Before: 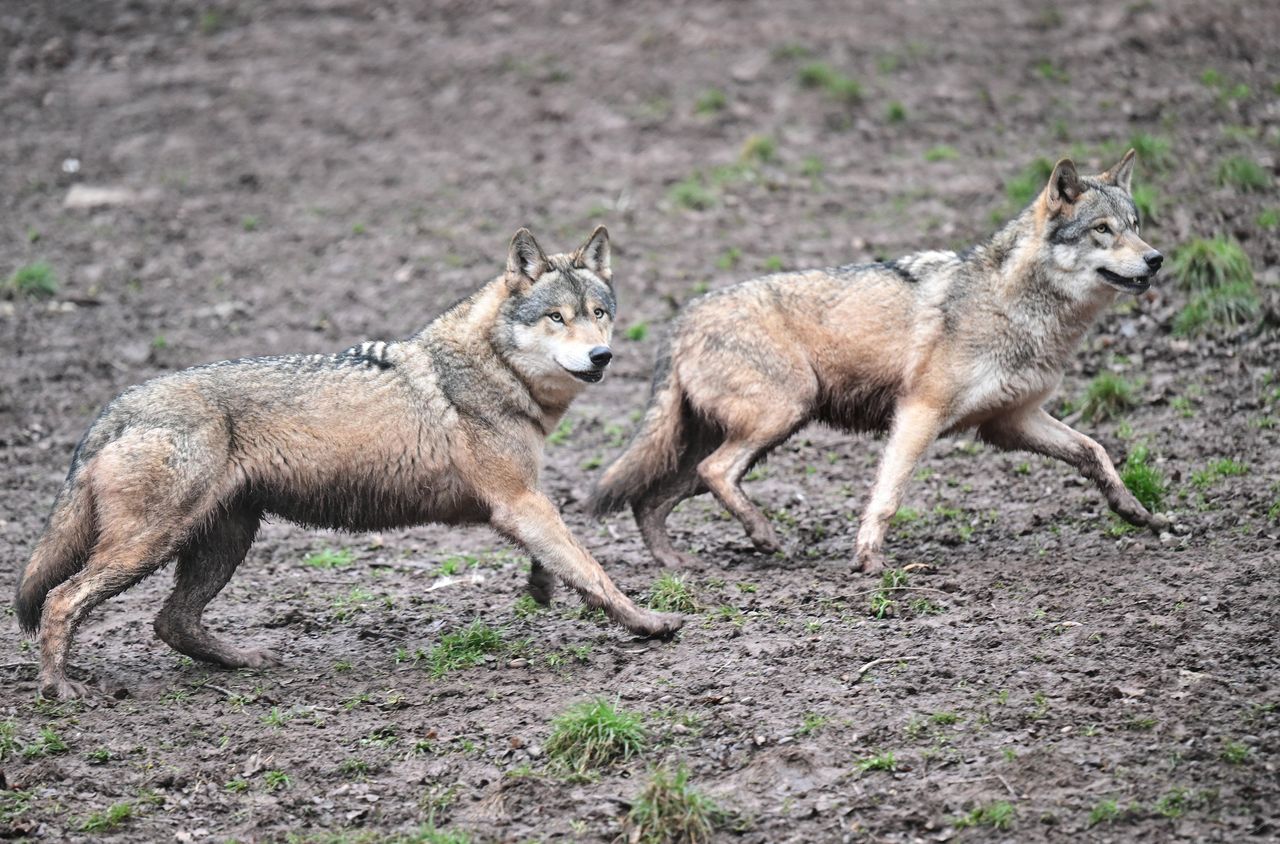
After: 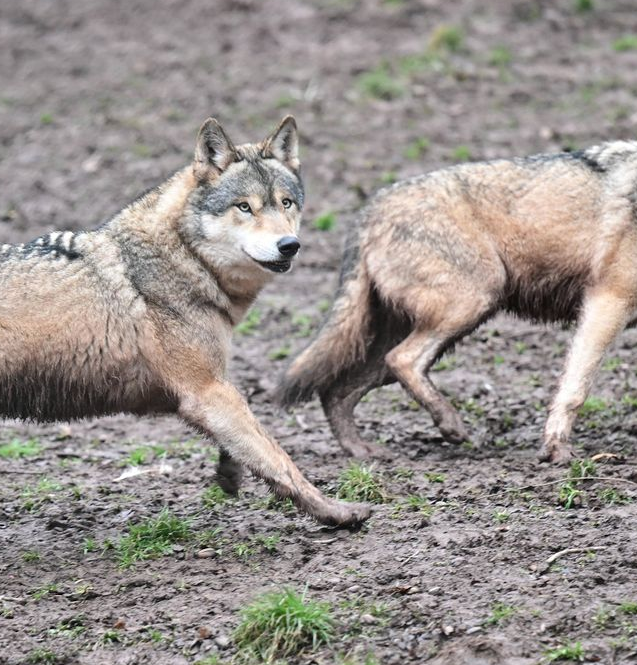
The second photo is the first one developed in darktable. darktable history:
crop and rotate: angle 0.018°, left 24.372%, top 13.048%, right 25.795%, bottom 8.07%
